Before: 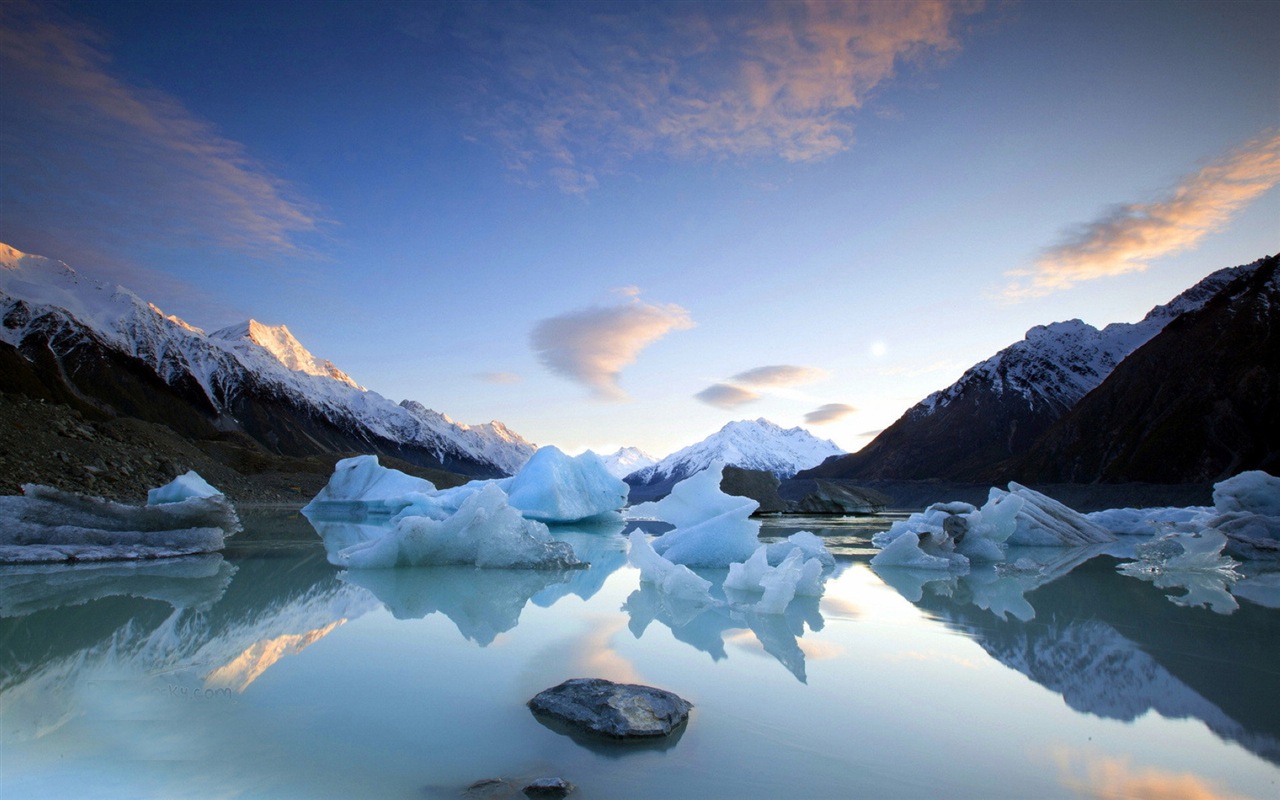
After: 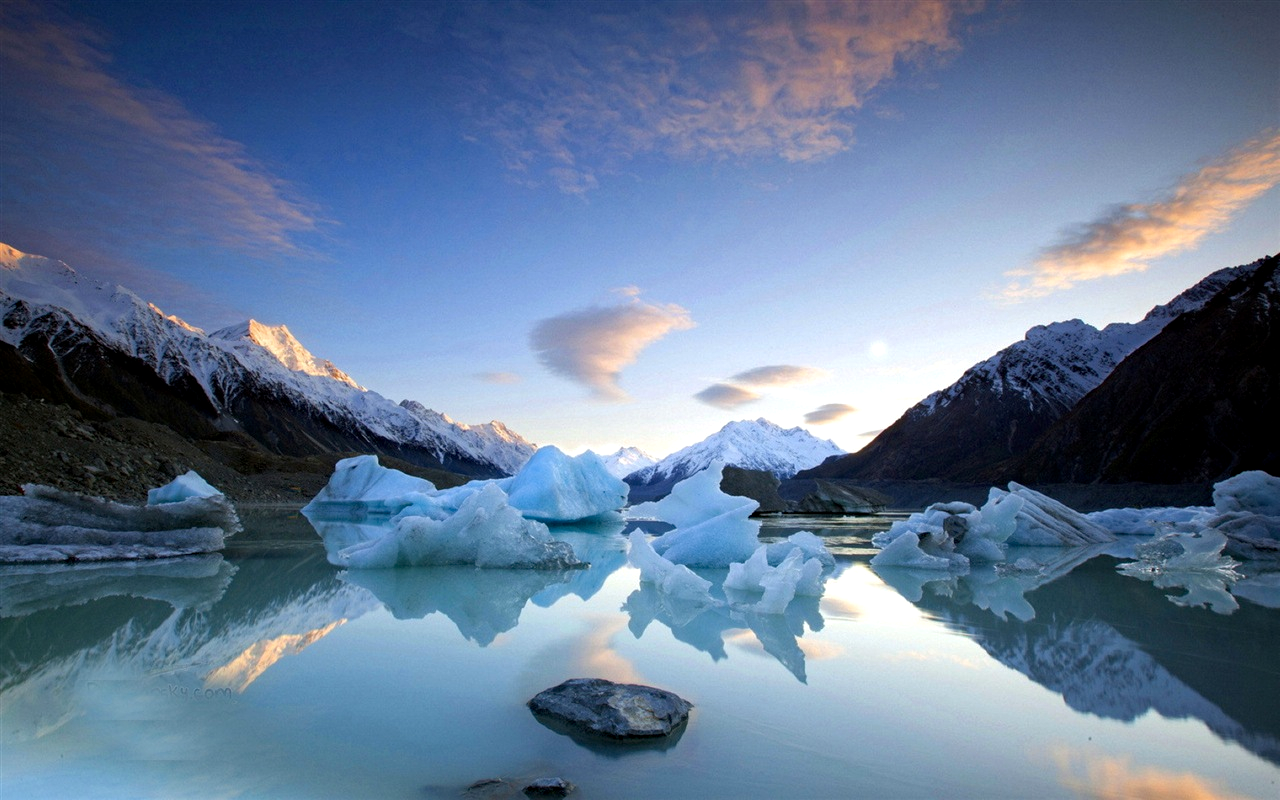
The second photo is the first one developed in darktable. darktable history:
haze removal: compatibility mode true, adaptive false
local contrast: highlights 104%, shadows 100%, detail 120%, midtone range 0.2
